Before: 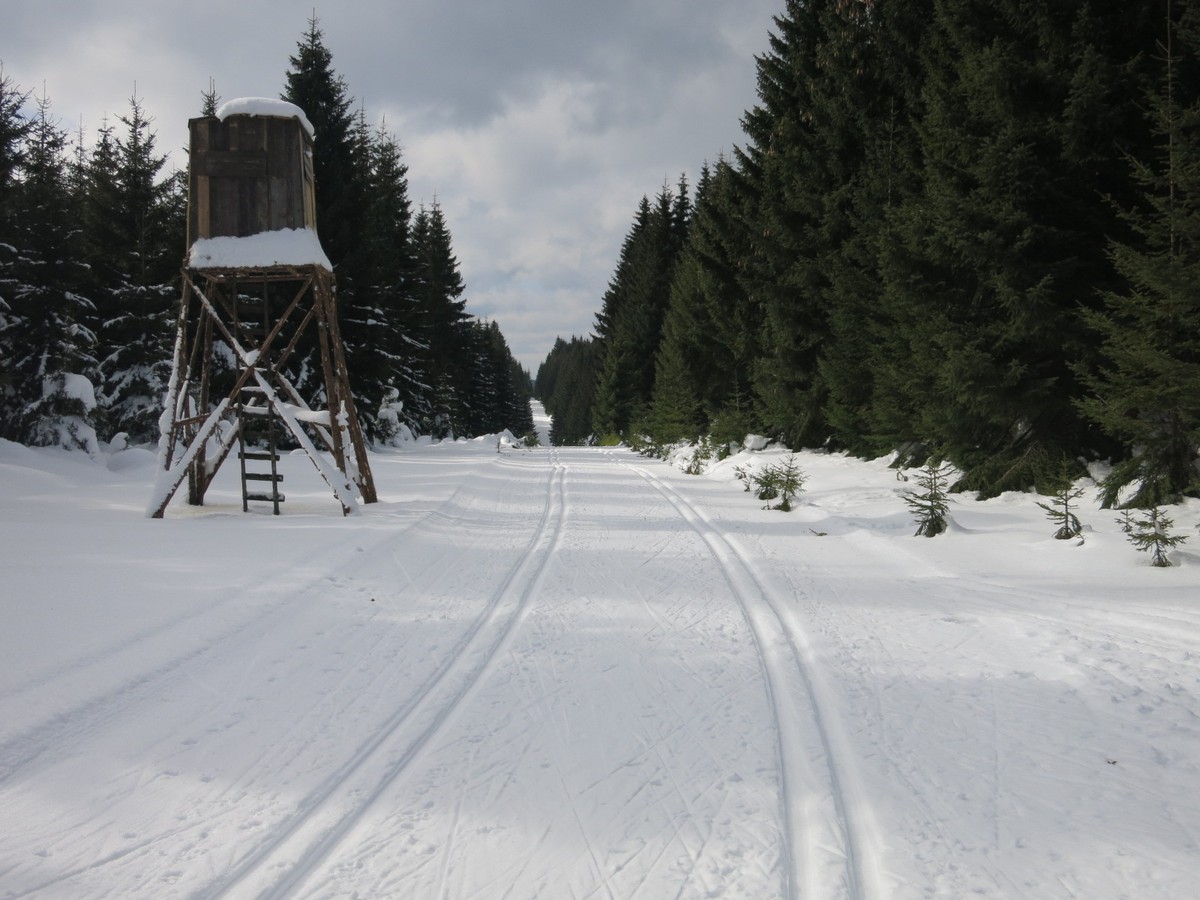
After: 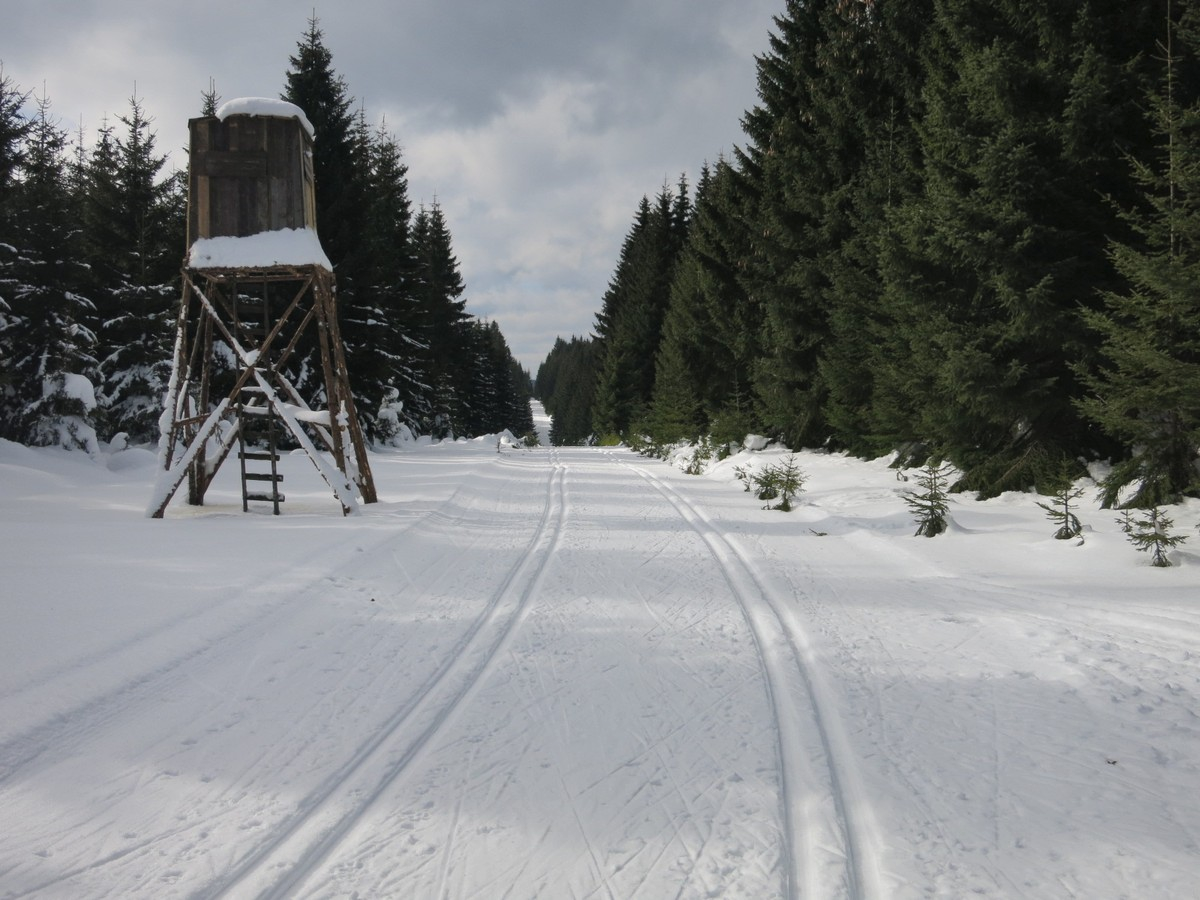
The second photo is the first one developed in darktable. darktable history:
shadows and highlights: shadows 47.2, highlights -41.82, soften with gaussian
